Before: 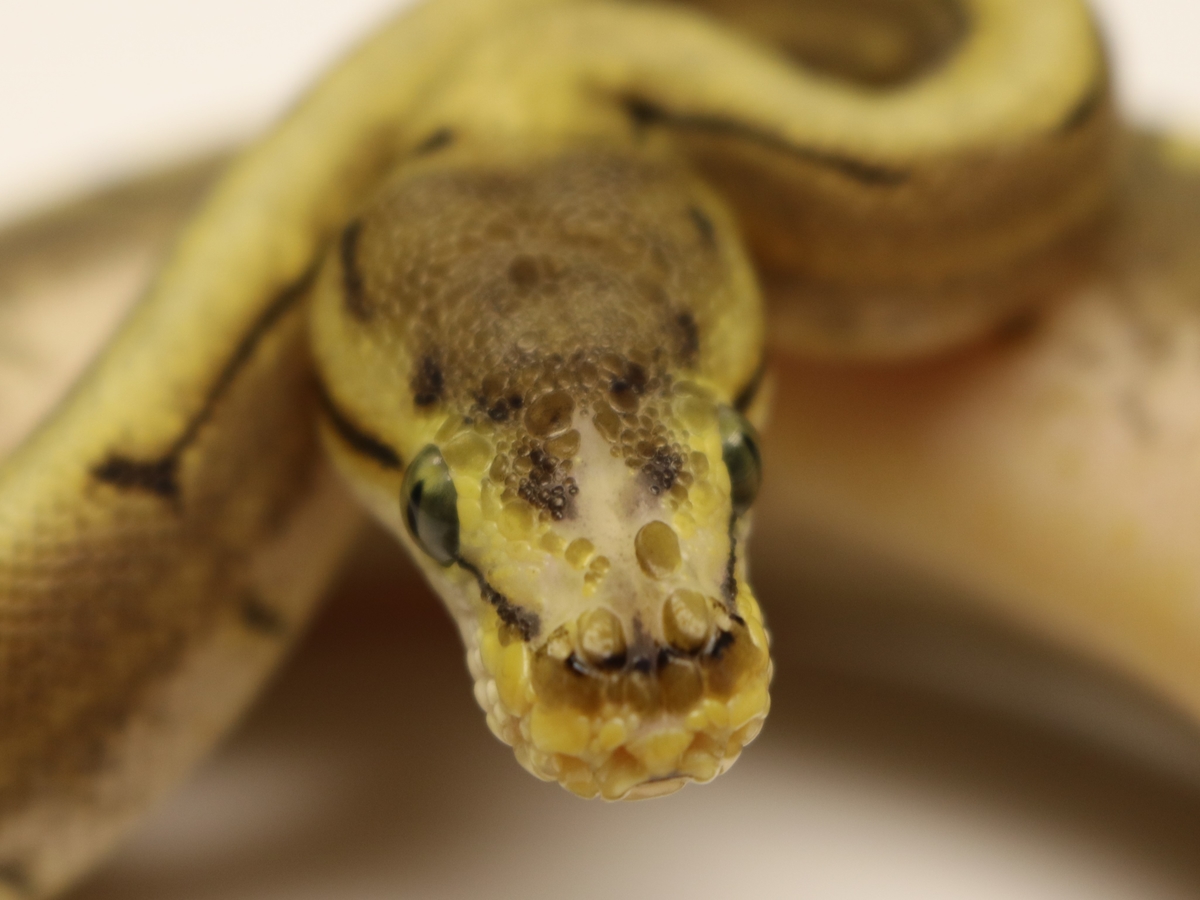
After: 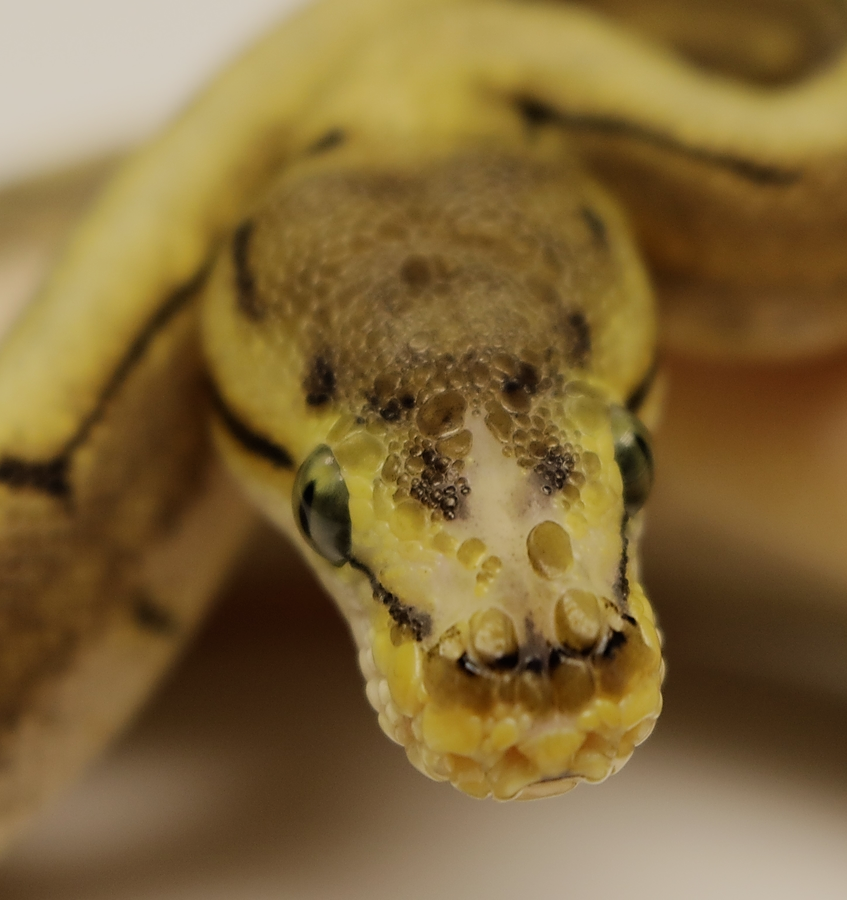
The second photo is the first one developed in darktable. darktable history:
filmic rgb: black relative exposure -7.65 EV, white relative exposure 4.56 EV, hardness 3.61
crop and rotate: left 9.06%, right 20.337%
color correction: highlights b* 3.01
sharpen: radius 1.385, amount 1.259, threshold 0.792
